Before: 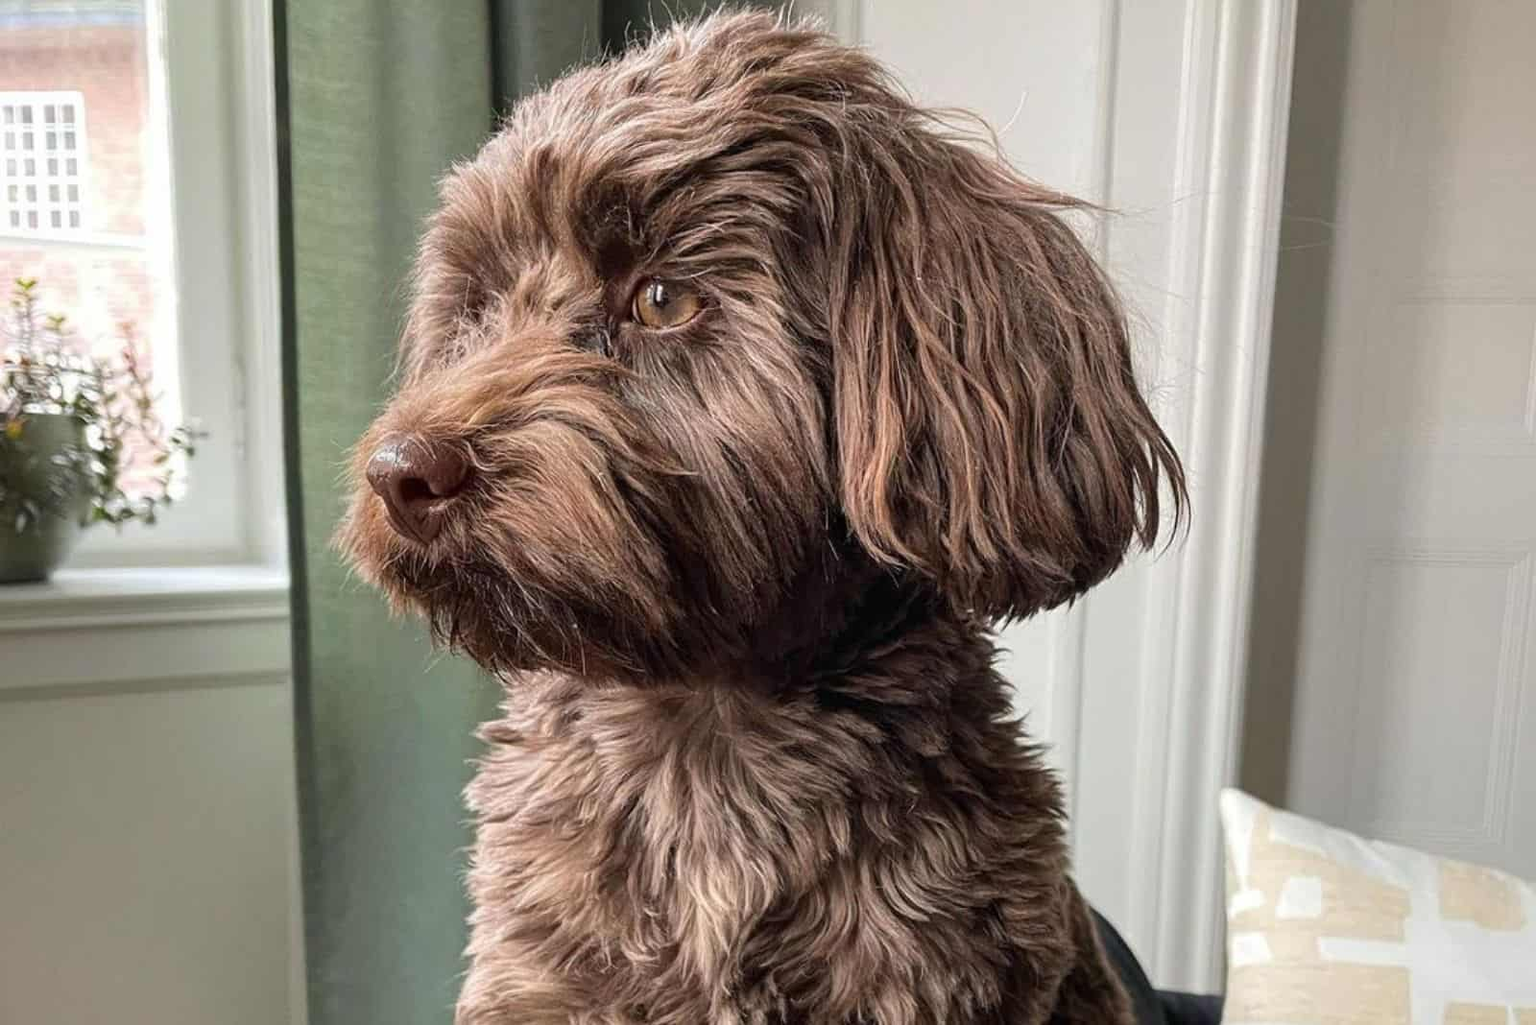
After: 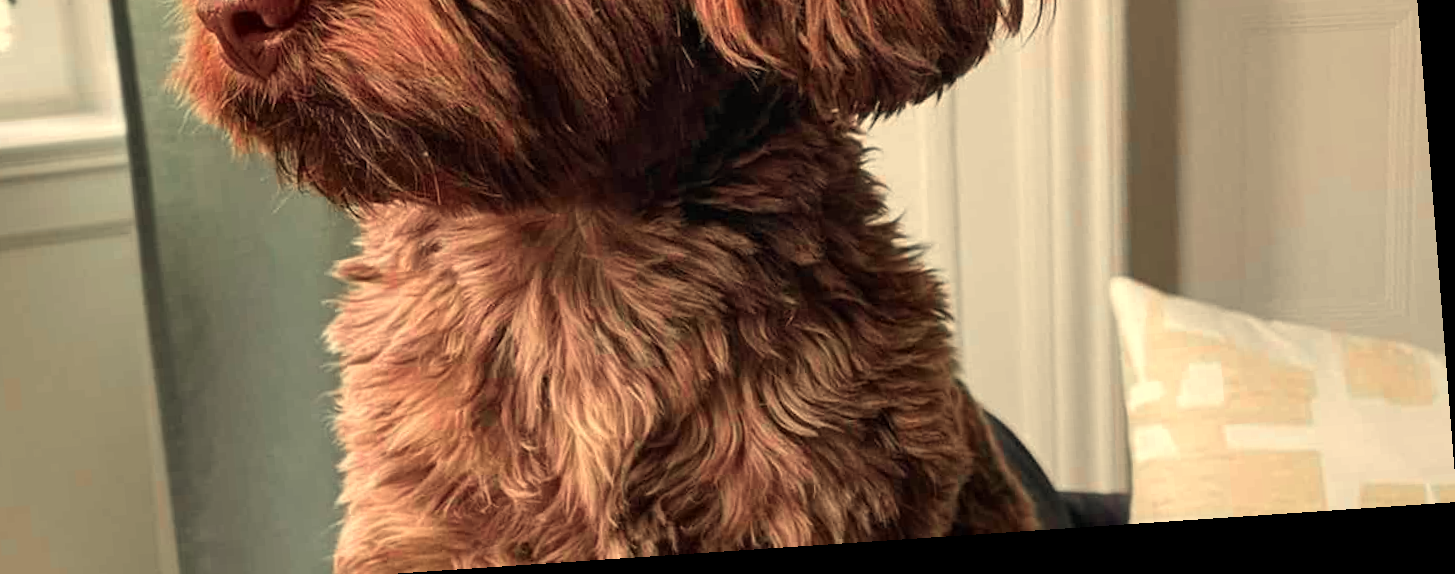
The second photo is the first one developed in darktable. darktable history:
crop and rotate: left 13.306%, top 48.129%, bottom 2.928%
color zones: curves: ch0 [(0, 0.466) (0.128, 0.466) (0.25, 0.5) (0.375, 0.456) (0.5, 0.5) (0.625, 0.5) (0.737, 0.652) (0.875, 0.5)]; ch1 [(0, 0.603) (0.125, 0.618) (0.261, 0.348) (0.372, 0.353) (0.497, 0.363) (0.611, 0.45) (0.731, 0.427) (0.875, 0.518) (0.998, 0.652)]; ch2 [(0, 0.559) (0.125, 0.451) (0.253, 0.564) (0.37, 0.578) (0.5, 0.466) (0.625, 0.471) (0.731, 0.471) (0.88, 0.485)]
rotate and perspective: rotation -4.2°, shear 0.006, automatic cropping off
white balance: red 1.138, green 0.996, blue 0.812
